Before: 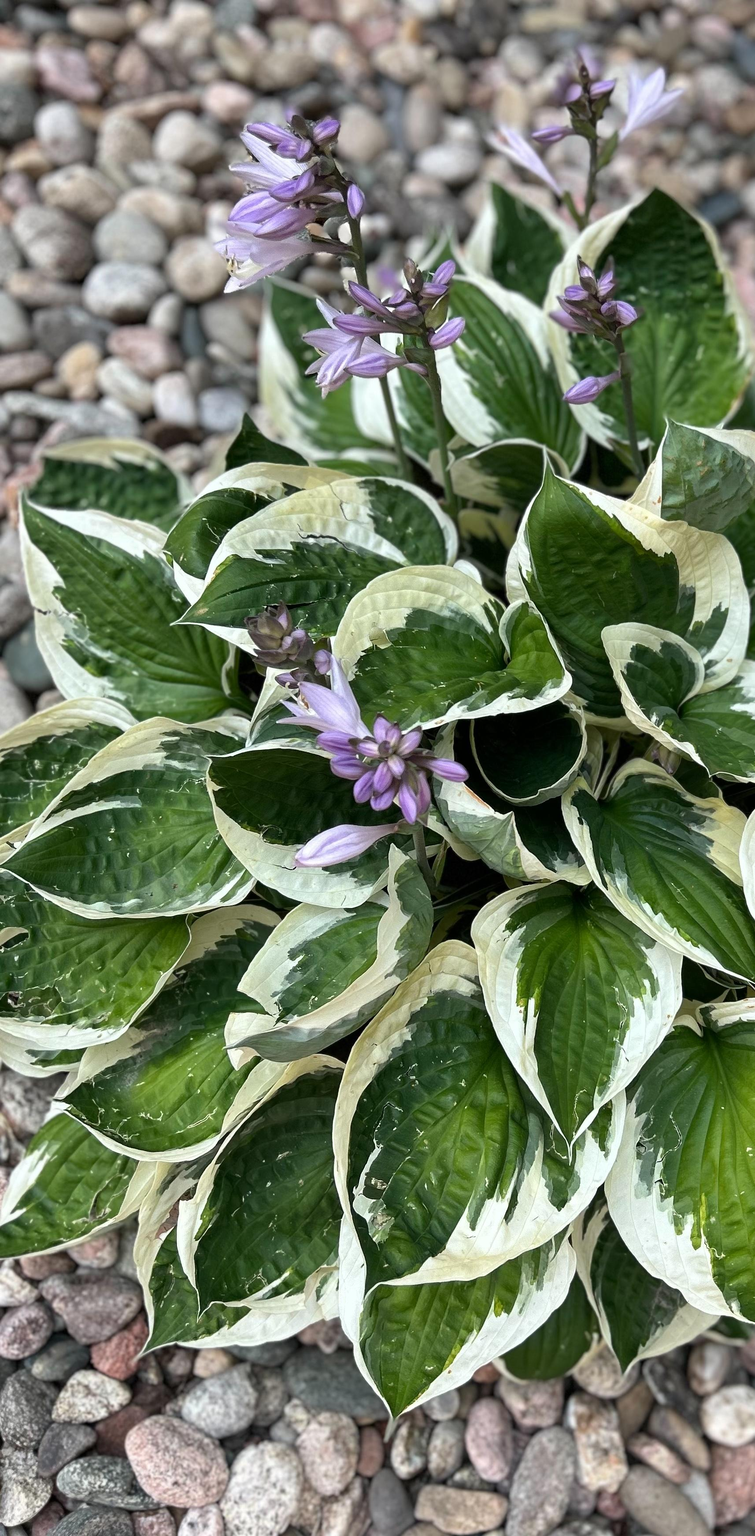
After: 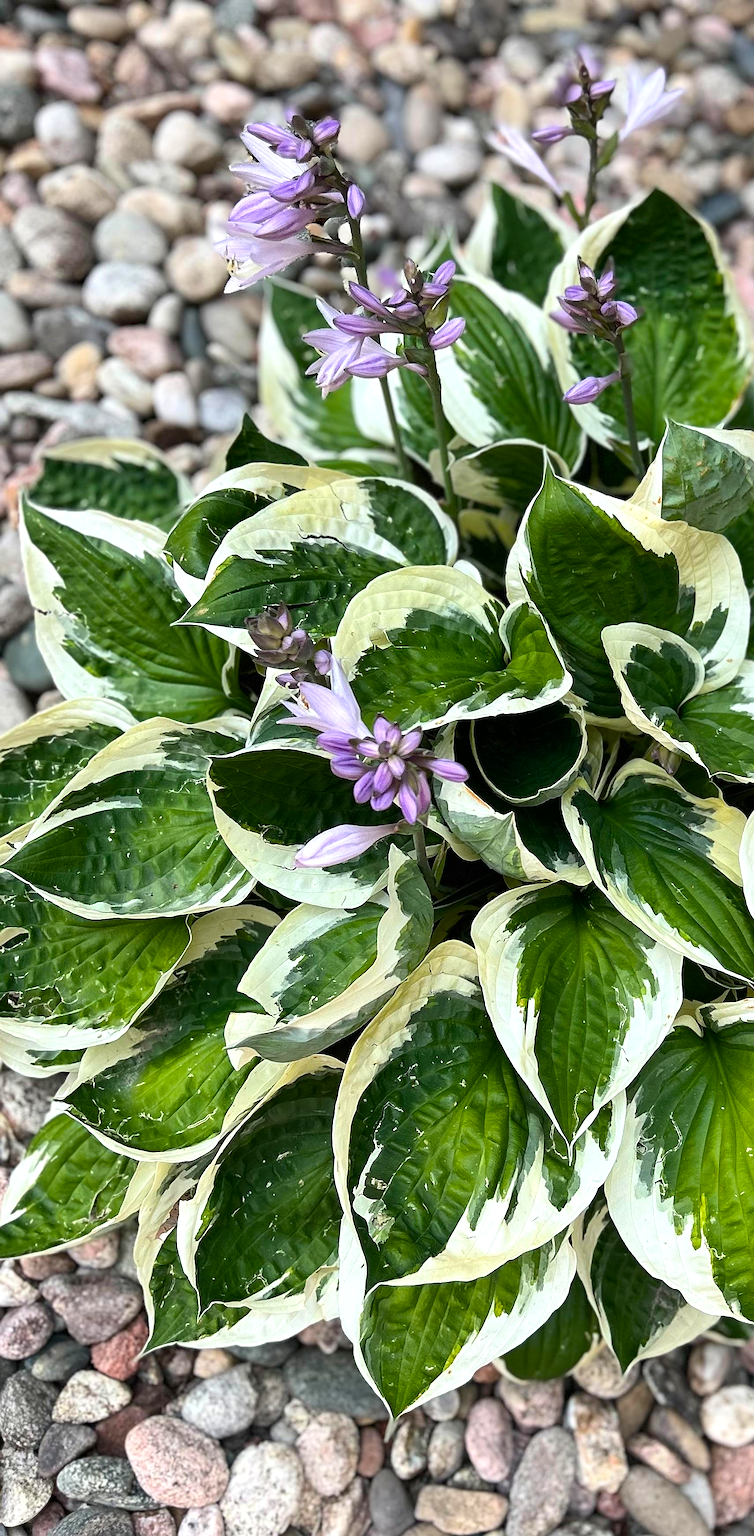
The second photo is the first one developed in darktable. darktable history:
sharpen: on, module defaults
contrast brightness saturation: contrast 0.154, brightness 0.051
color balance rgb: highlights gain › luminance 14.671%, perceptual saturation grading › global saturation 30.216%, perceptual brilliance grading › global brilliance 2.61%, perceptual brilliance grading › highlights -2.551%, perceptual brilliance grading › shadows 3.708%
